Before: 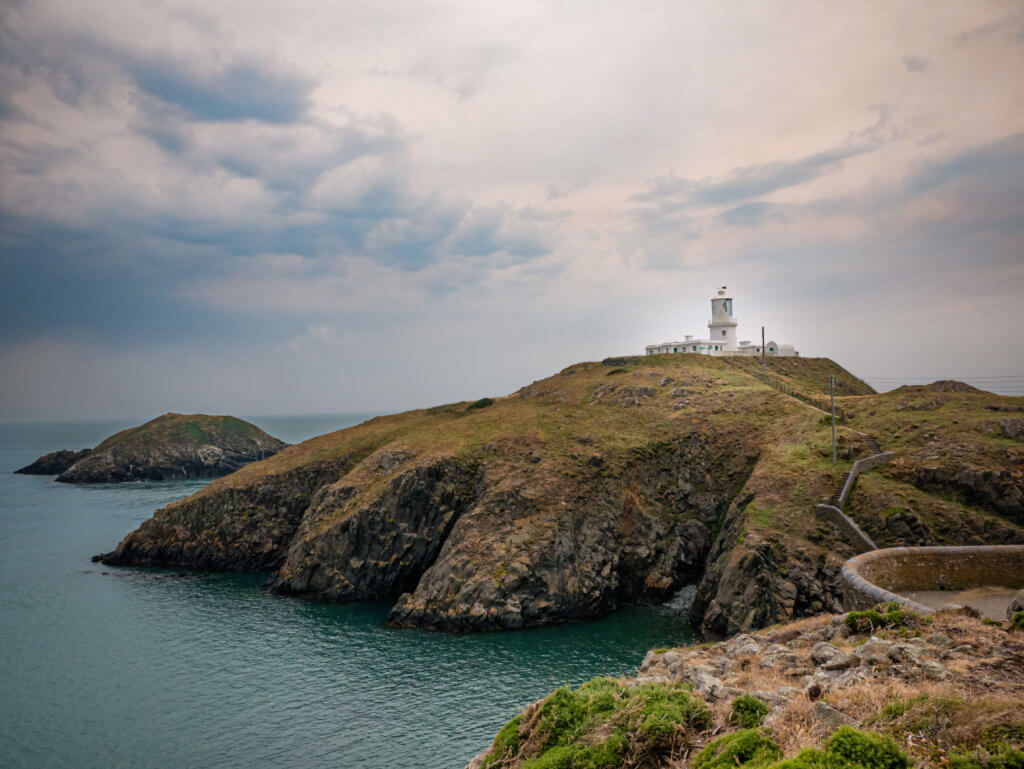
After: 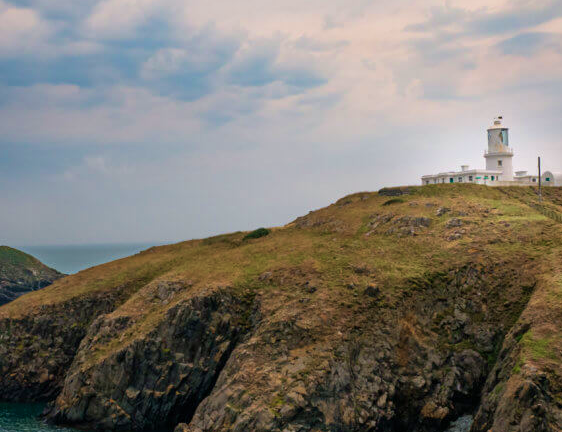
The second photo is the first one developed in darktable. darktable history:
levels: gray 50.85%
crop and rotate: left 21.964%, top 22.14%, right 23.091%, bottom 21.588%
velvia: strength 39.05%
